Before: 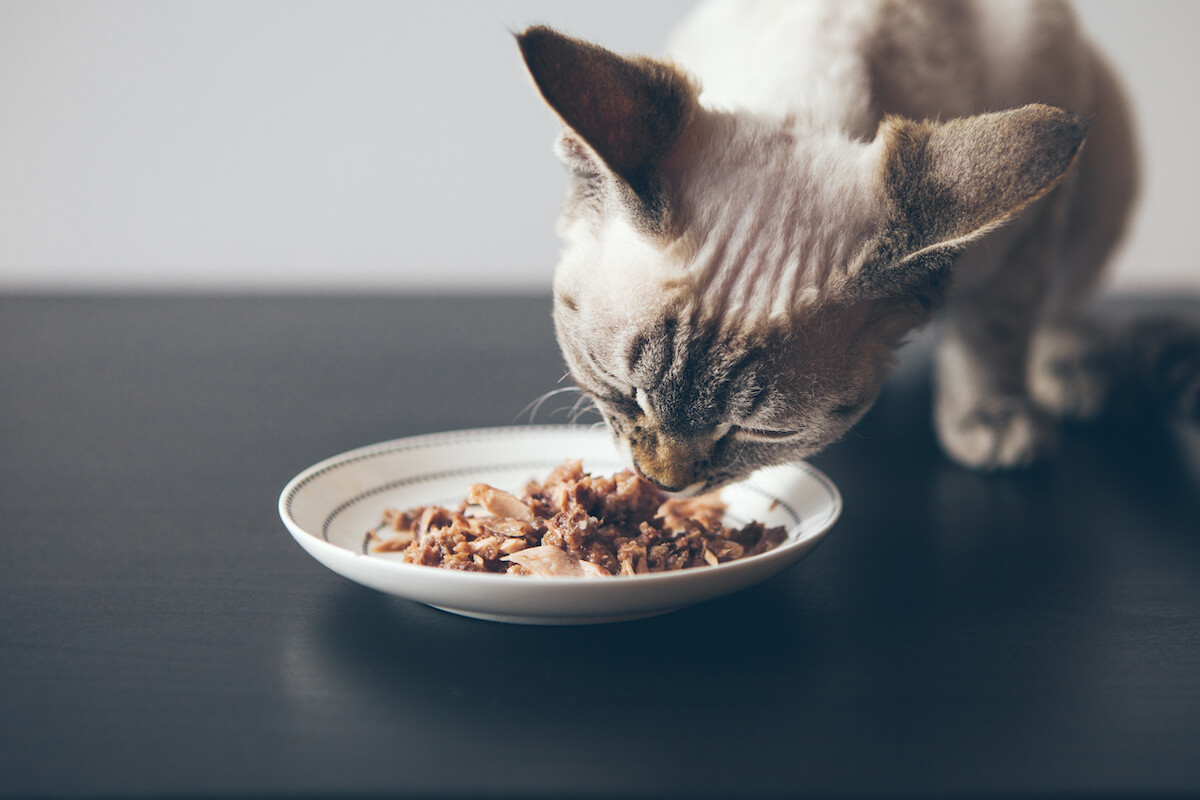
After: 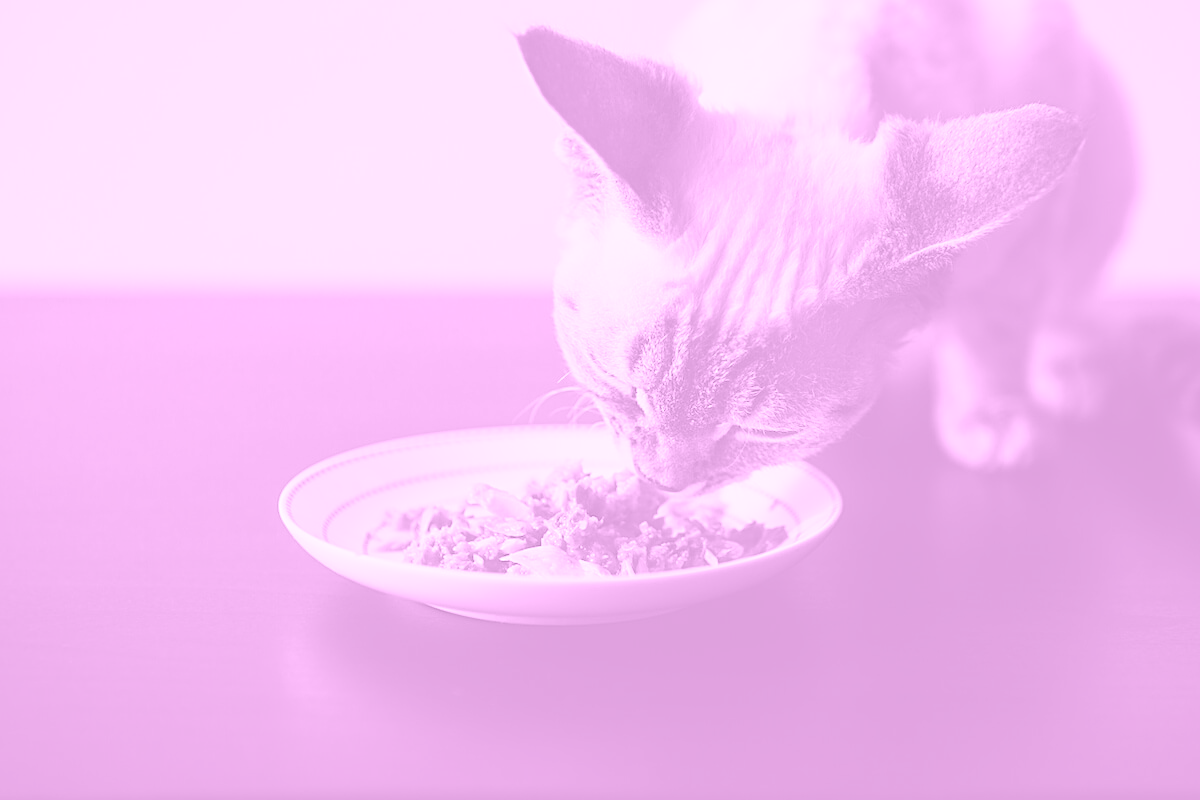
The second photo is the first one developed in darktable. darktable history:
white balance: emerald 1
sharpen: on, module defaults
colorize: hue 331.2°, saturation 69%, source mix 30.28%, lightness 69.02%, version 1
exposure: black level correction -0.005, exposure 0.622 EV, compensate highlight preservation false
